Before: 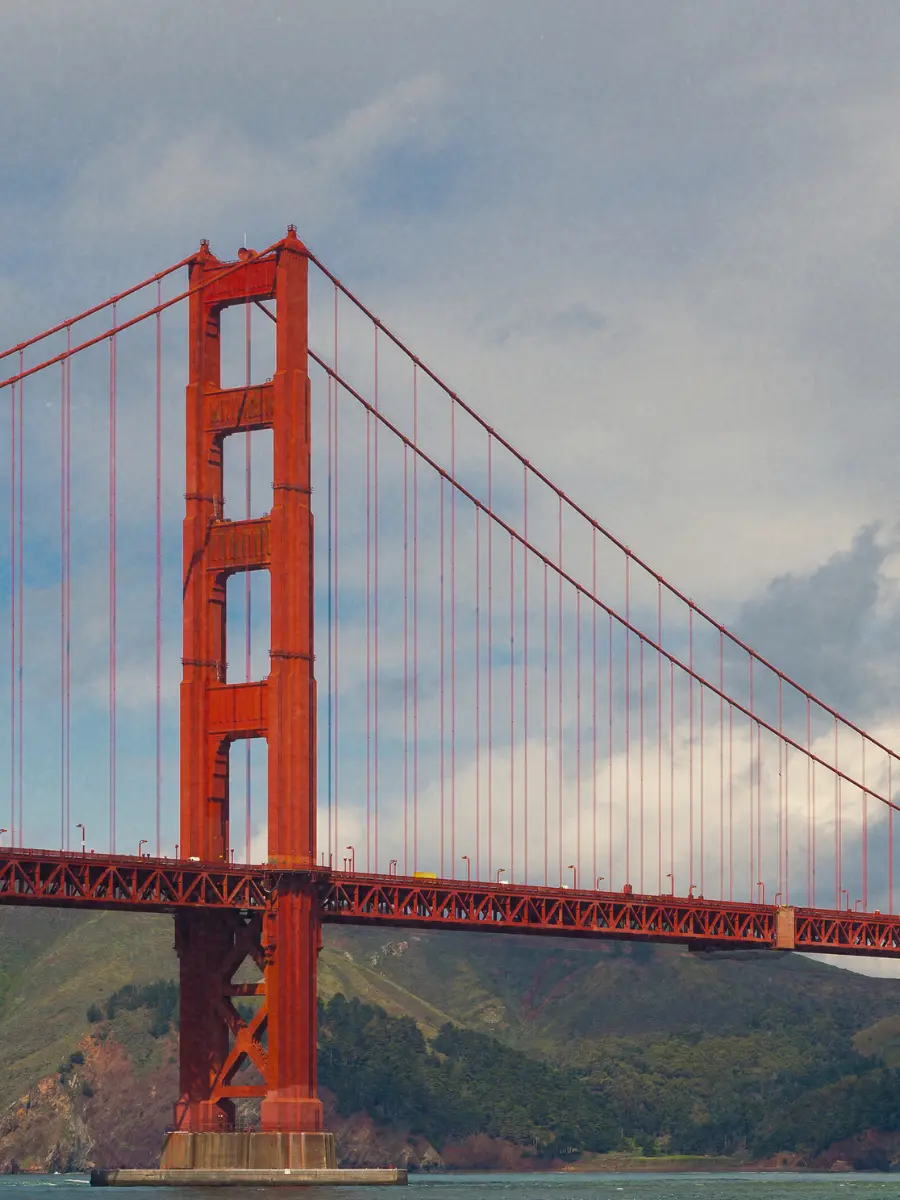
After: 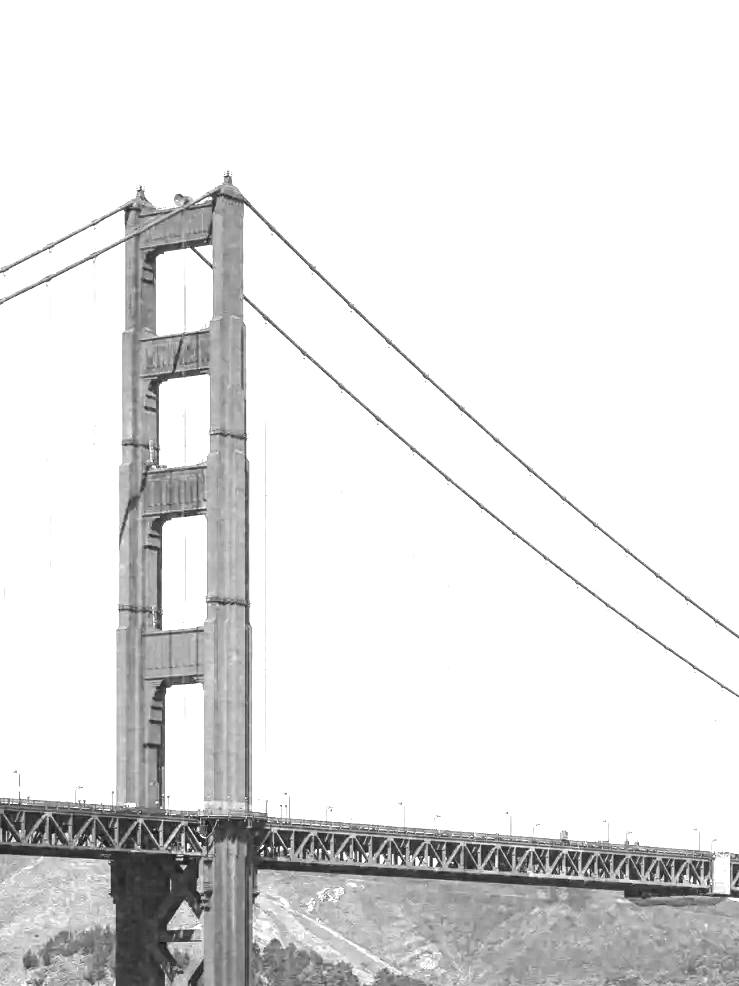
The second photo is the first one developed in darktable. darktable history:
local contrast: on, module defaults
tone equalizer: -8 EV -1.08 EV, -7 EV -1.01 EV, -6 EV -0.867 EV, -5 EV -0.578 EV, -3 EV 0.578 EV, -2 EV 0.867 EV, -1 EV 1.01 EV, +0 EV 1.08 EV, edges refinement/feathering 500, mask exposure compensation -1.57 EV, preserve details no
levels: levels [0.016, 0.492, 0.969]
crop and rotate: left 7.196%, top 4.574%, right 10.605%, bottom 13.178%
exposure: black level correction 0.001, exposure 1.3 EV, compensate highlight preservation false
white balance: red 0.926, green 1.003, blue 1.133
color calibration: output gray [0.18, 0.41, 0.41, 0], gray › normalize channels true, illuminant same as pipeline (D50), adaptation XYZ, x 0.346, y 0.359, gamut compression 0
